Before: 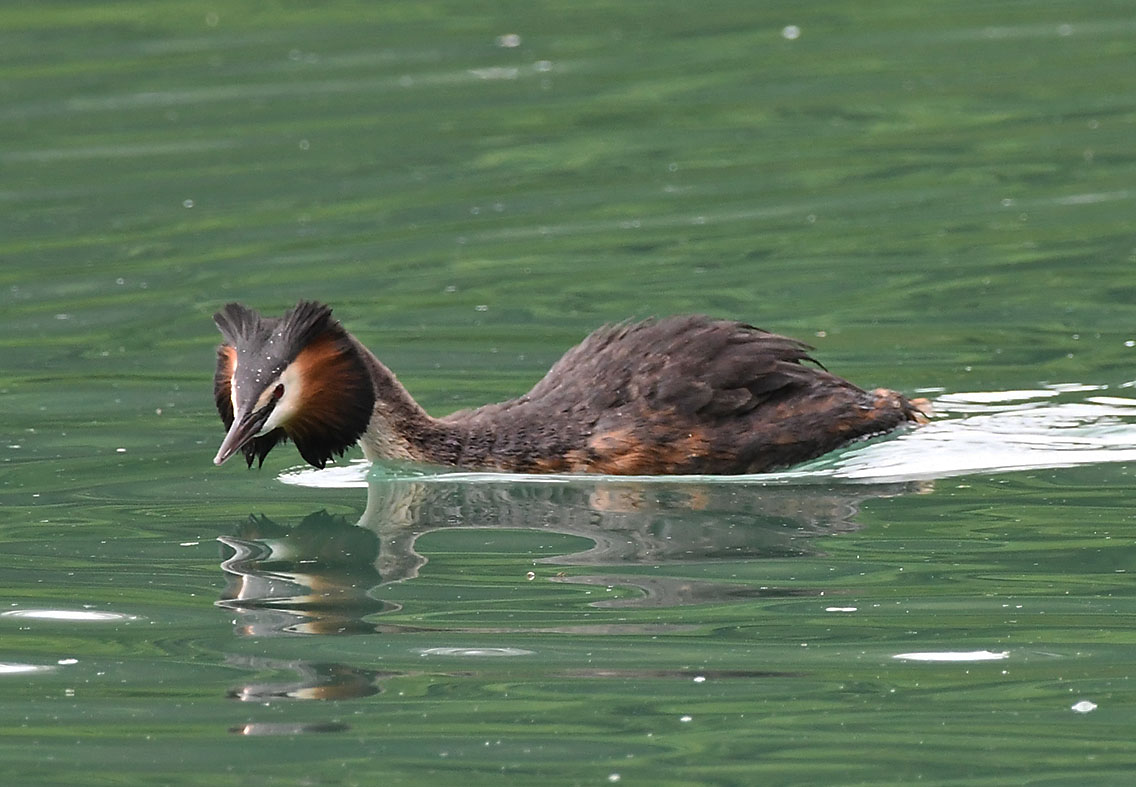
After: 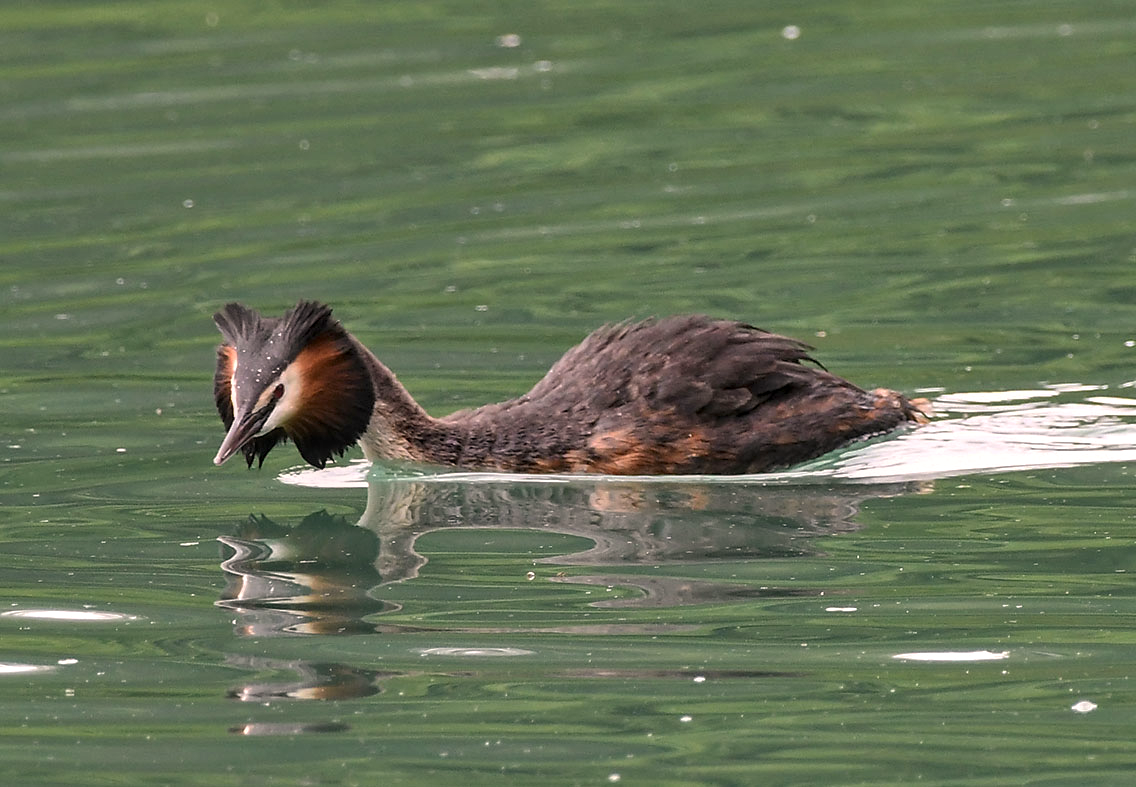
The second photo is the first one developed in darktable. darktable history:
local contrast: on, module defaults
color correction: highlights a* 7.44, highlights b* 4.03
